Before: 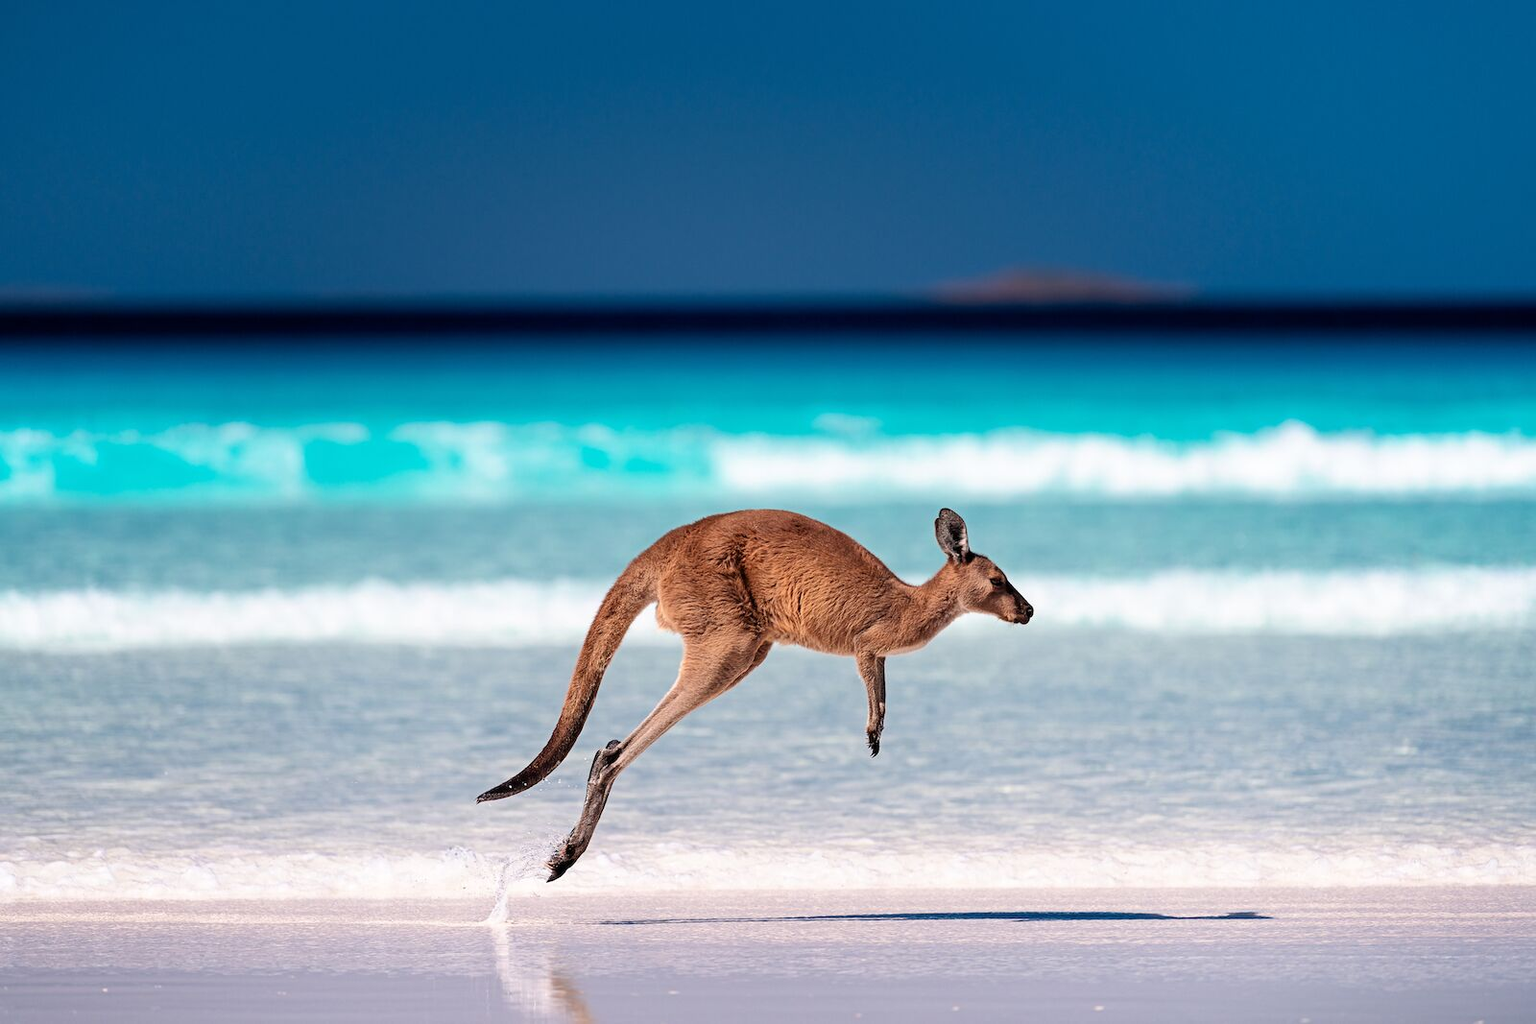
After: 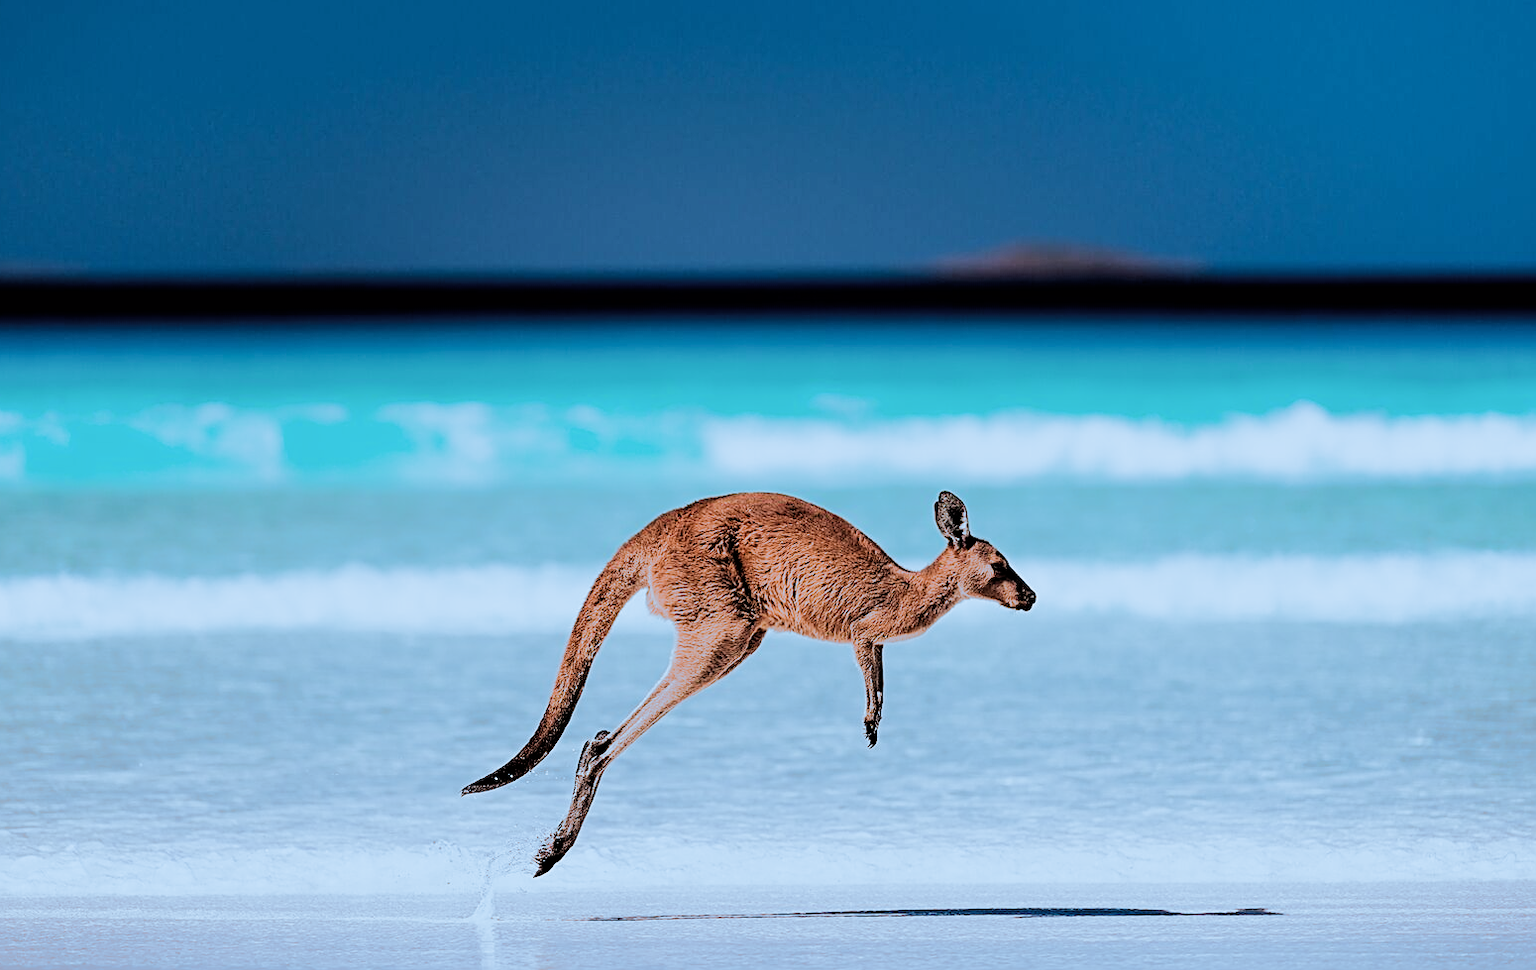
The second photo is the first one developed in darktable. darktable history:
crop: left 1.964%, top 3.251%, right 1.122%, bottom 4.933%
tone equalizer: -8 EV -0.417 EV, -7 EV -0.389 EV, -6 EV -0.333 EV, -5 EV -0.222 EV, -3 EV 0.222 EV, -2 EV 0.333 EV, -1 EV 0.389 EV, +0 EV 0.417 EV, edges refinement/feathering 500, mask exposure compensation -1.57 EV, preserve details no
exposure: exposure 0.197 EV, compensate highlight preservation false
filmic rgb: black relative exposure -4.14 EV, white relative exposure 5.1 EV, hardness 2.11, contrast 1.165
sharpen: on, module defaults
levels: levels [0, 0.499, 1]
split-toning: shadows › hue 351.18°, shadows › saturation 0.86, highlights › hue 218.82°, highlights › saturation 0.73, balance -19.167
